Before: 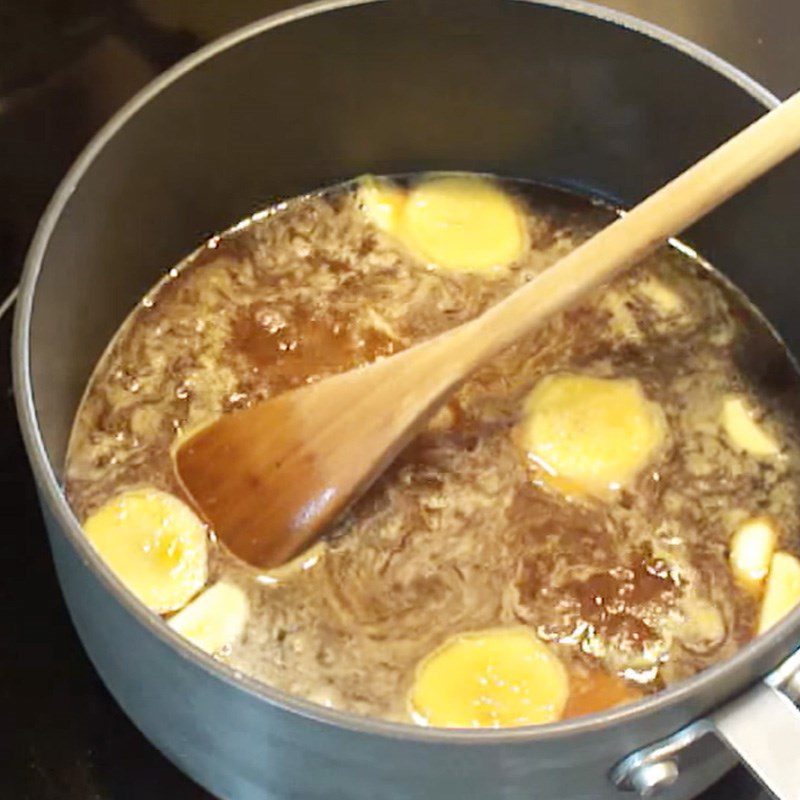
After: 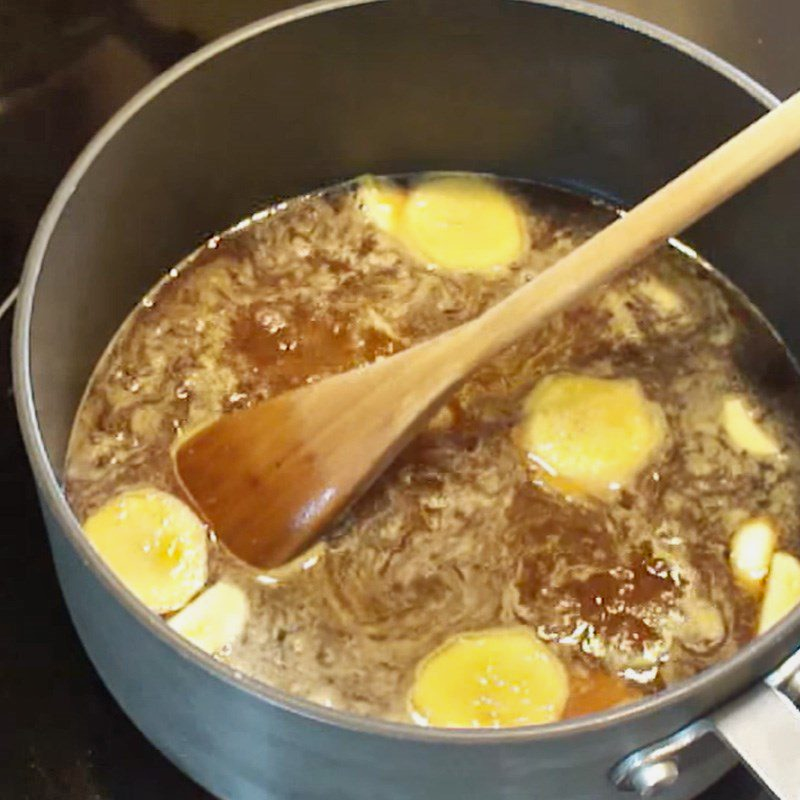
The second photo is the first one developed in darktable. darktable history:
shadows and highlights: white point adjustment -3.75, highlights -63.32, soften with gaussian
